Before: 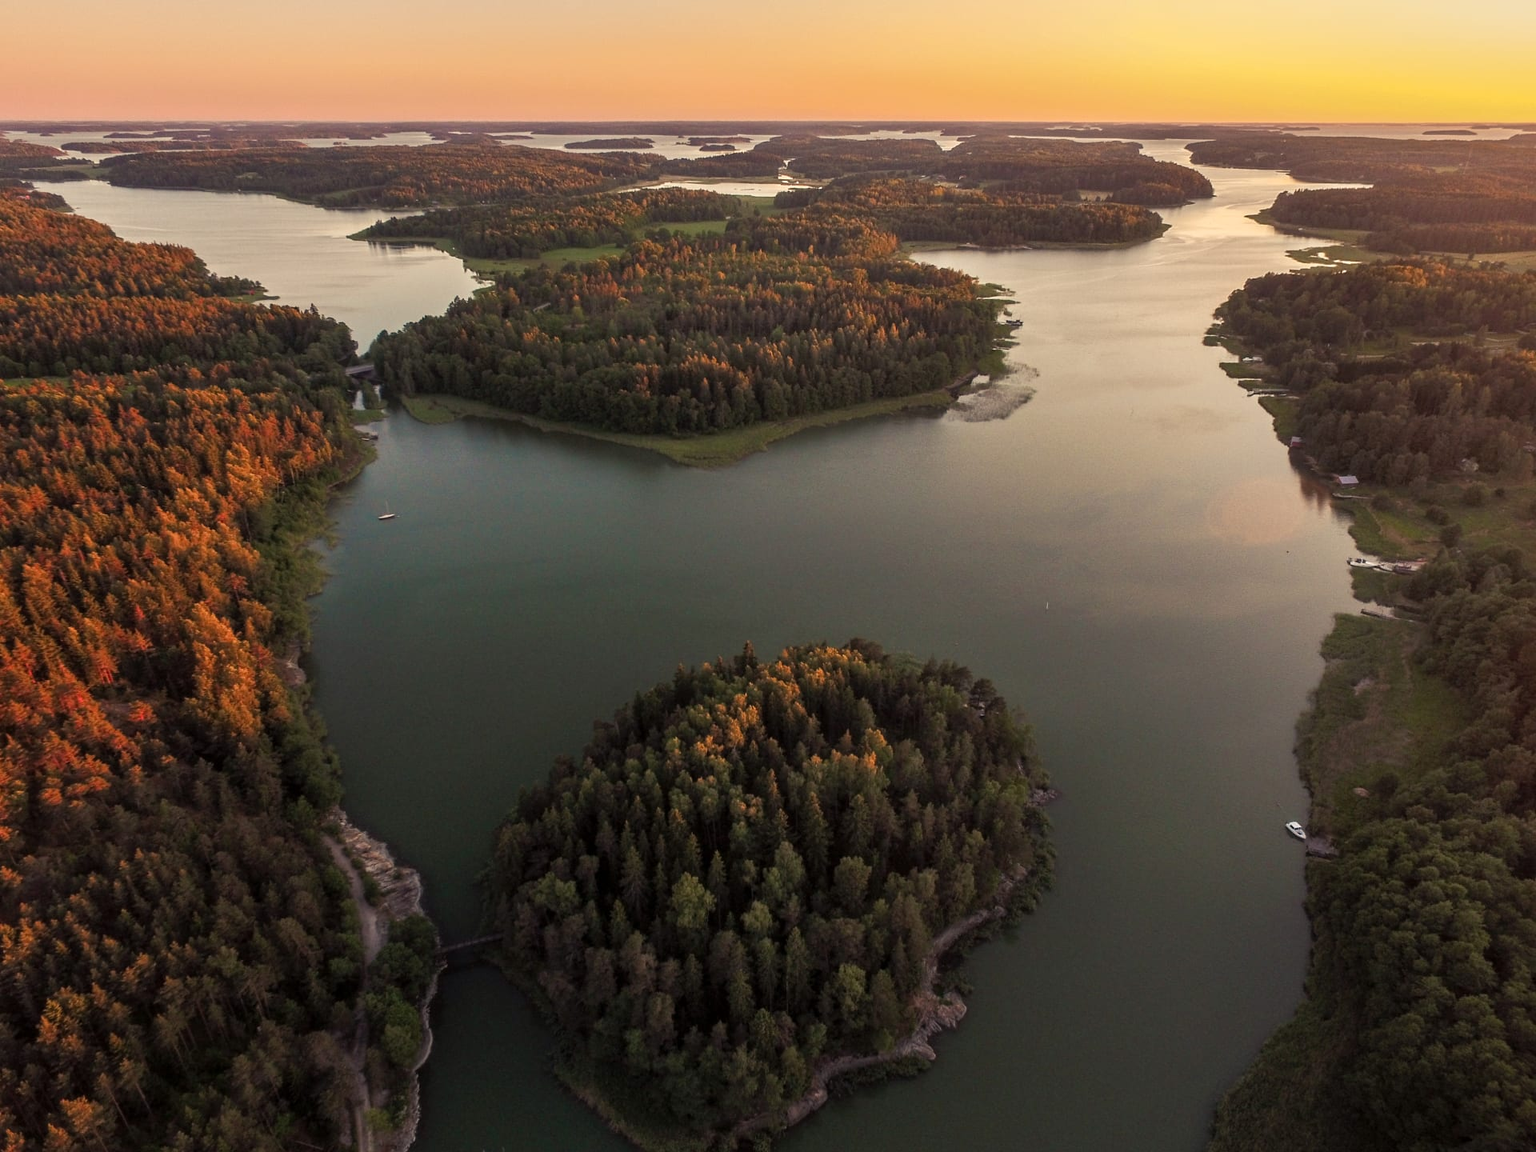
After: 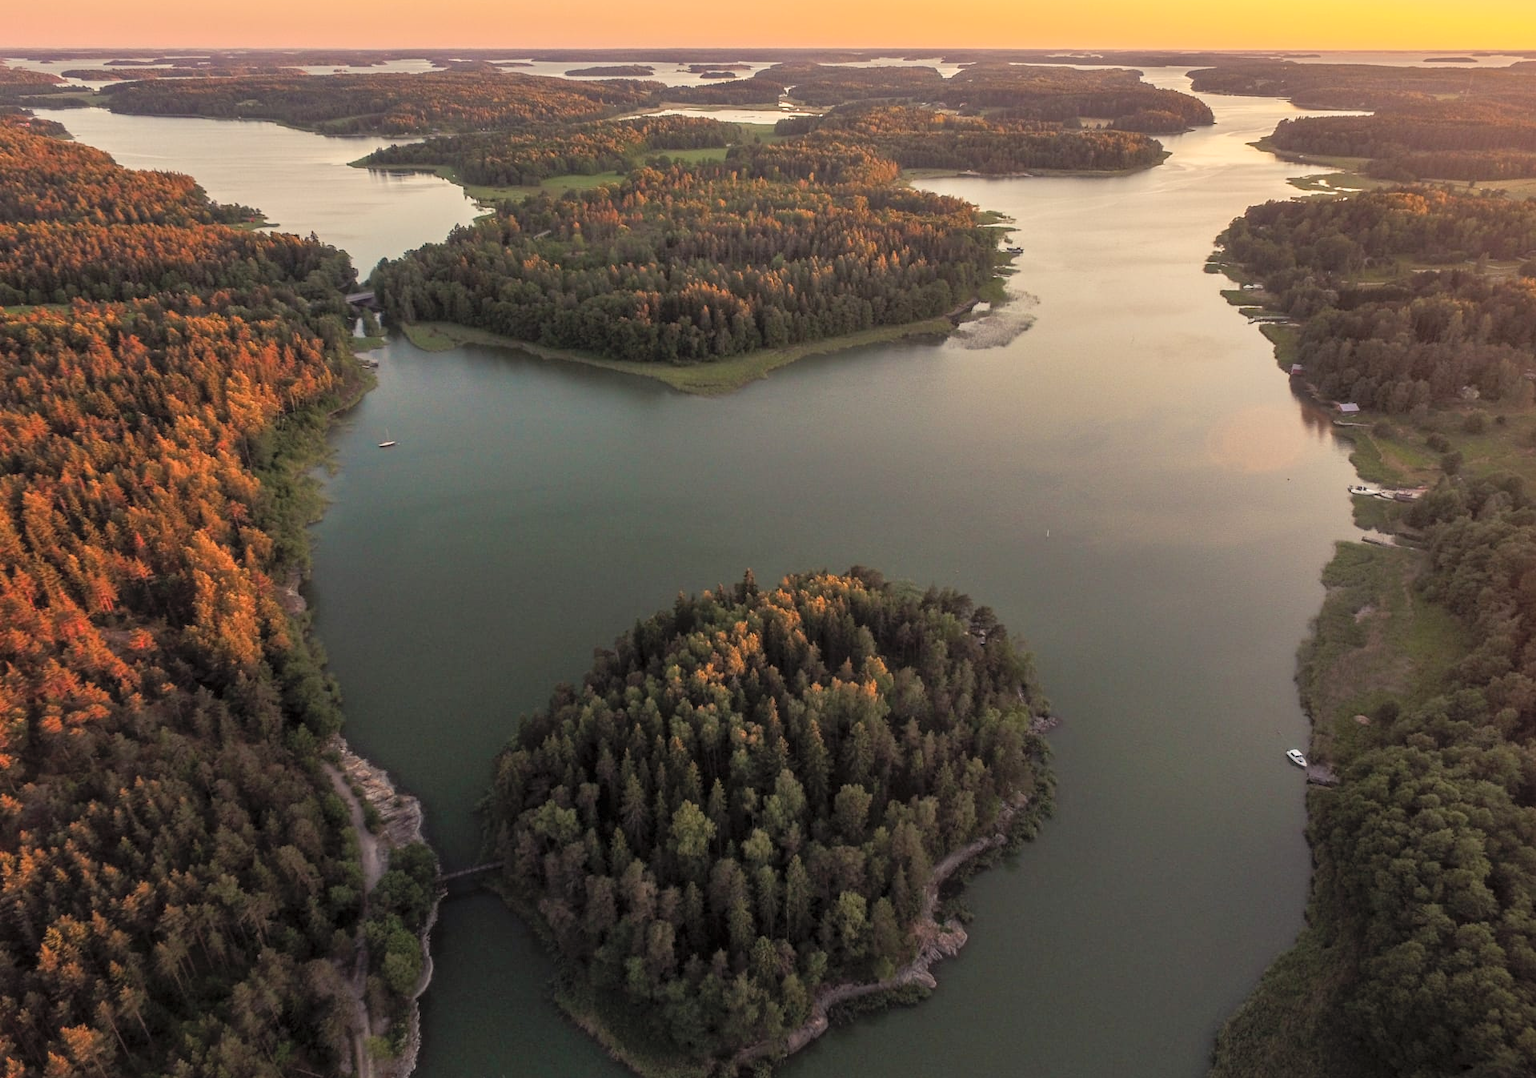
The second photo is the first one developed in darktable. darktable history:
crop and rotate: top 6.333%
contrast brightness saturation: brightness 0.152
